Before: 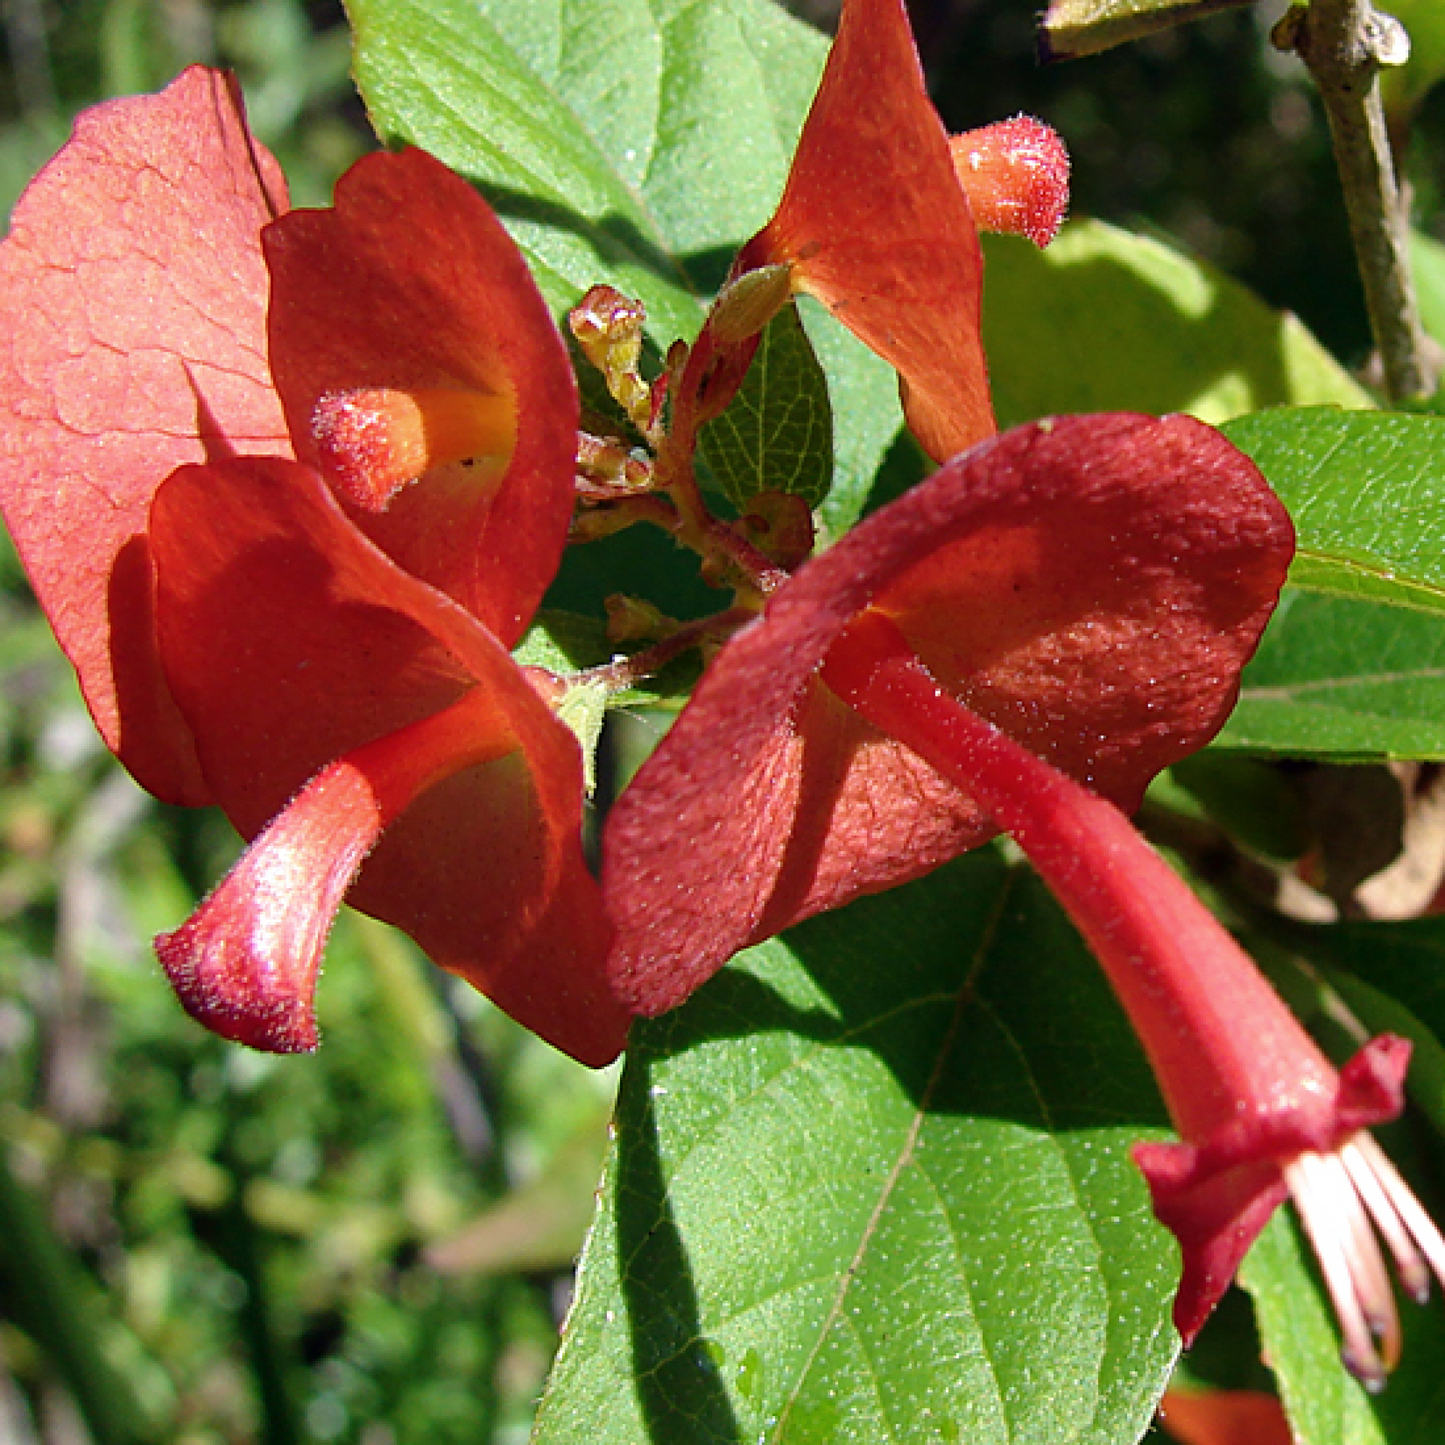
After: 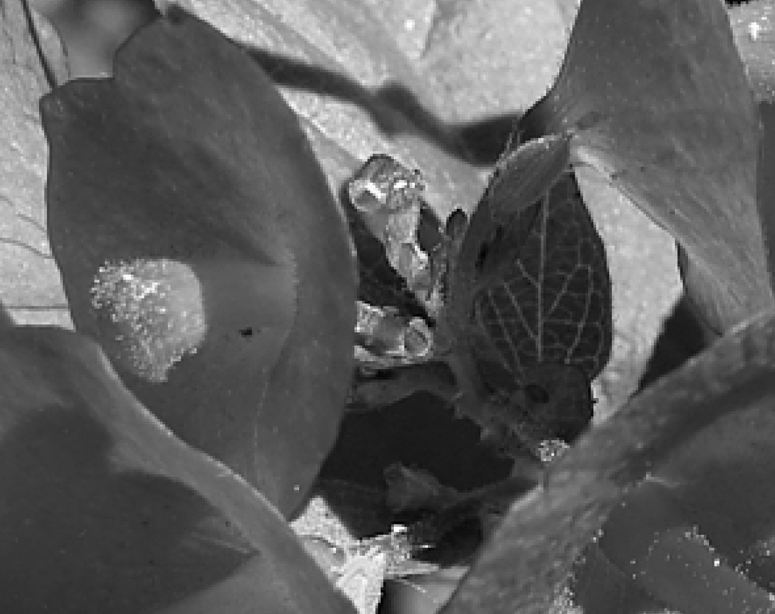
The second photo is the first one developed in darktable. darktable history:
color calibration: output gray [0.31, 0.36, 0.33, 0], illuminant as shot in camera, x 0.358, y 0.373, temperature 4628.91 K
crop: left 15.318%, top 9.028%, right 31.044%, bottom 48.411%
